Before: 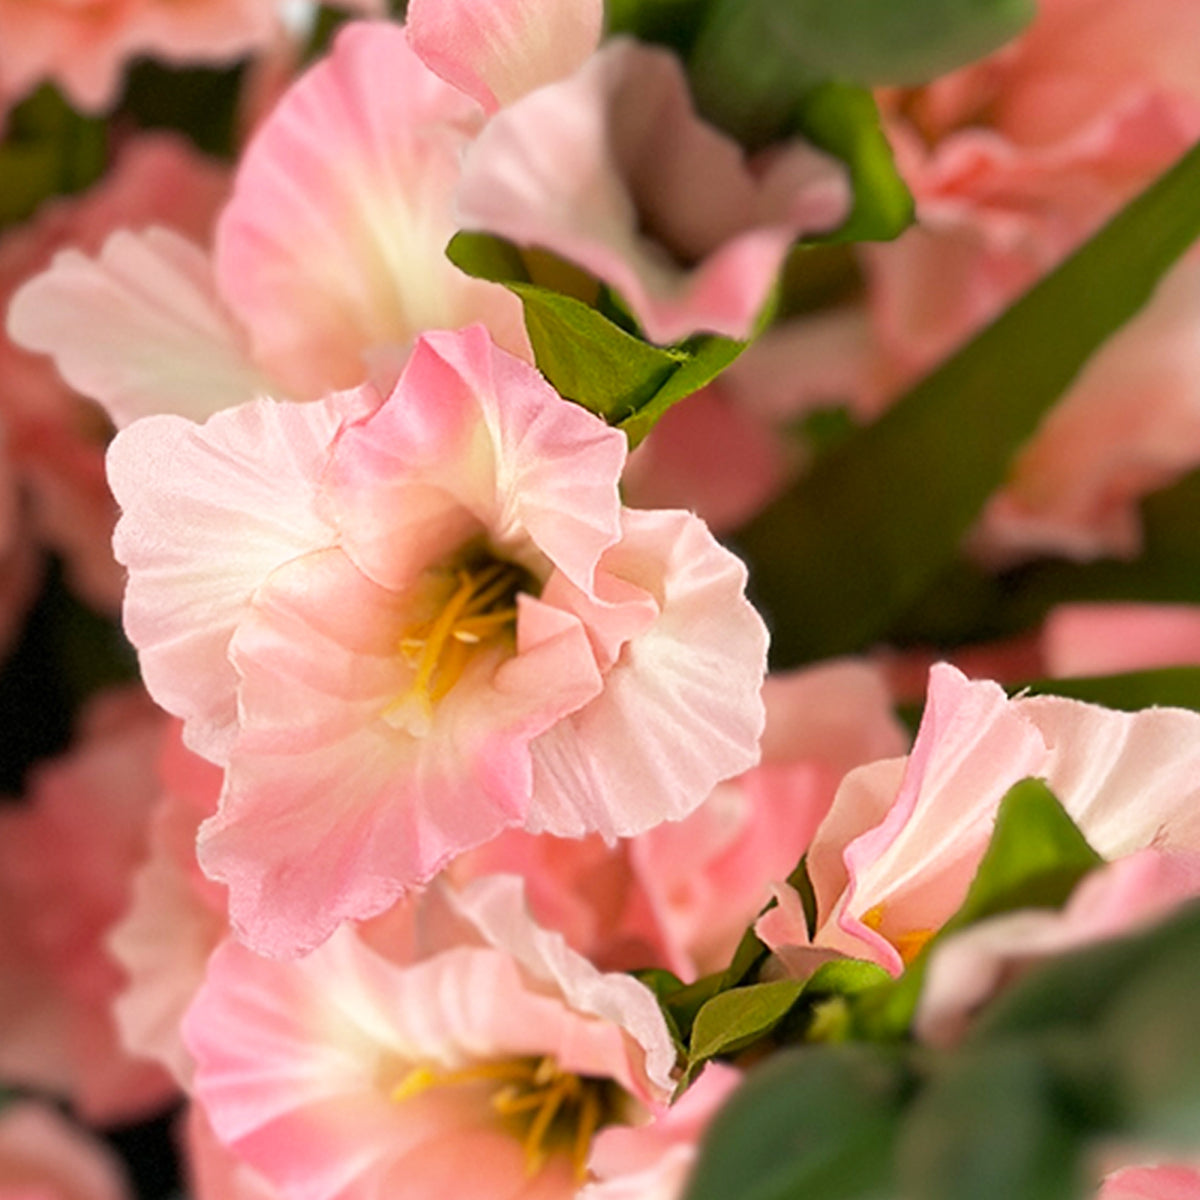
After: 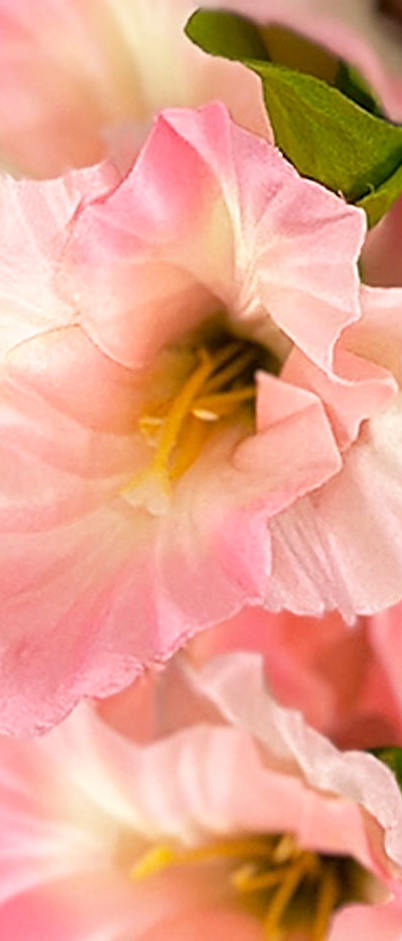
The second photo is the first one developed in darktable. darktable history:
tone equalizer: on, module defaults
sharpen: on, module defaults
crop and rotate: left 21.77%, top 18.528%, right 44.676%, bottom 2.997%
